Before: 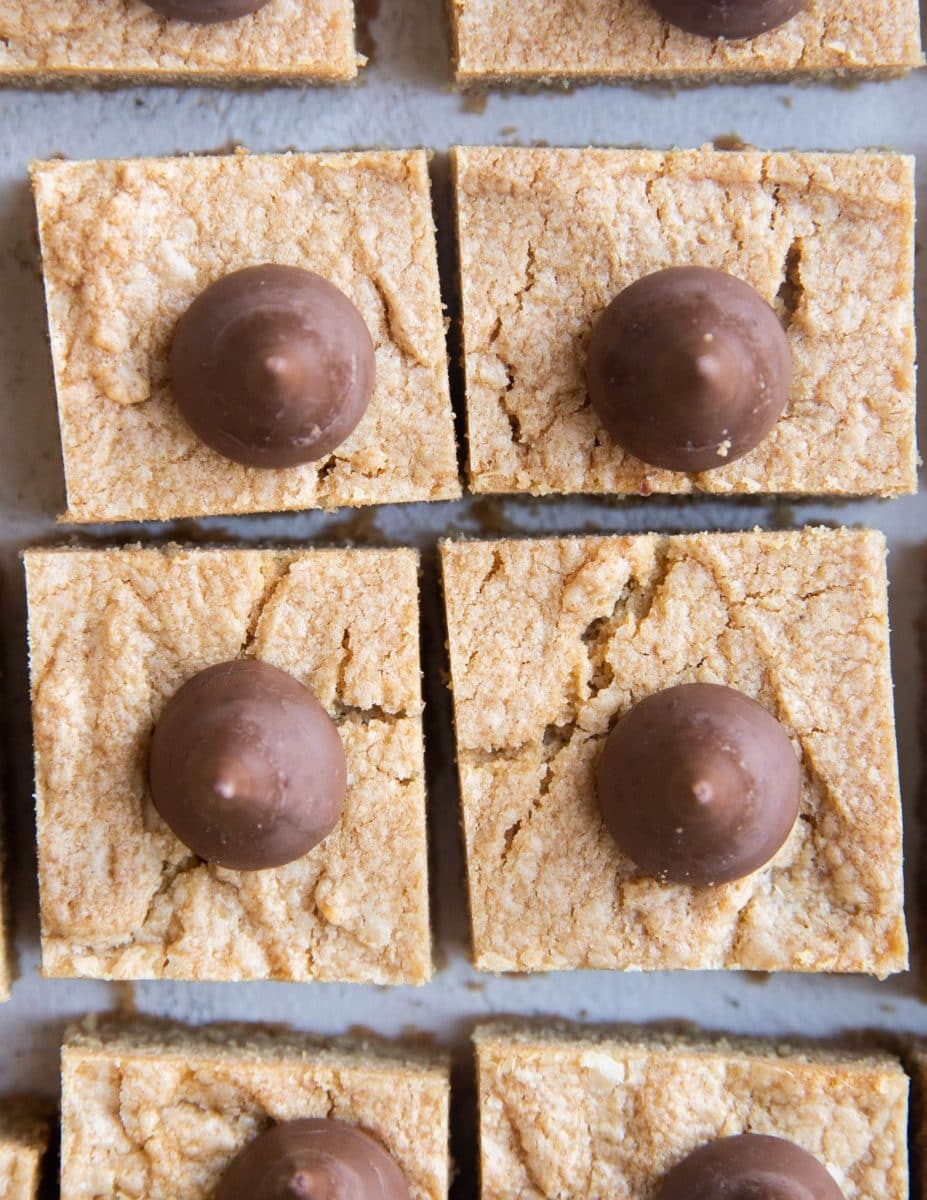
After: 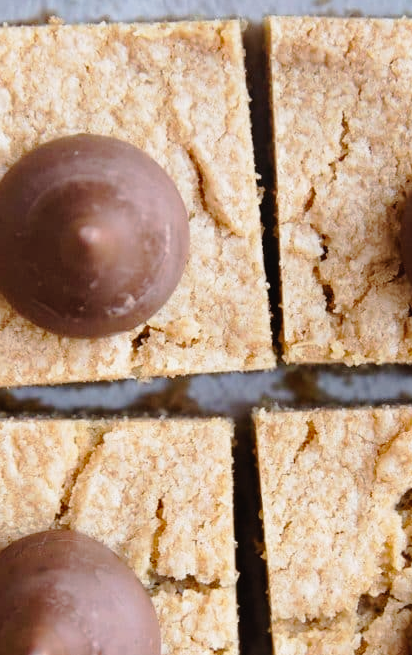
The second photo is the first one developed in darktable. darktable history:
shadows and highlights: shadows 51.88, highlights -28.72, highlights color adjustment 0.201%, soften with gaussian
tone curve: curves: ch0 [(0.003, 0.015) (0.104, 0.07) (0.236, 0.218) (0.401, 0.443) (0.495, 0.55) (0.65, 0.68) (0.832, 0.858) (1, 0.977)]; ch1 [(0, 0) (0.161, 0.092) (0.35, 0.33) (0.379, 0.401) (0.45, 0.466) (0.489, 0.499) (0.55, 0.56) (0.621, 0.615) (0.718, 0.734) (1, 1)]; ch2 [(0, 0) (0.369, 0.427) (0.44, 0.434) (0.502, 0.501) (0.557, 0.55) (0.586, 0.59) (1, 1)], preserve colors none
crop: left 20.133%, top 10.88%, right 35.321%, bottom 34.47%
tone equalizer: edges refinement/feathering 500, mask exposure compensation -1.57 EV, preserve details no
